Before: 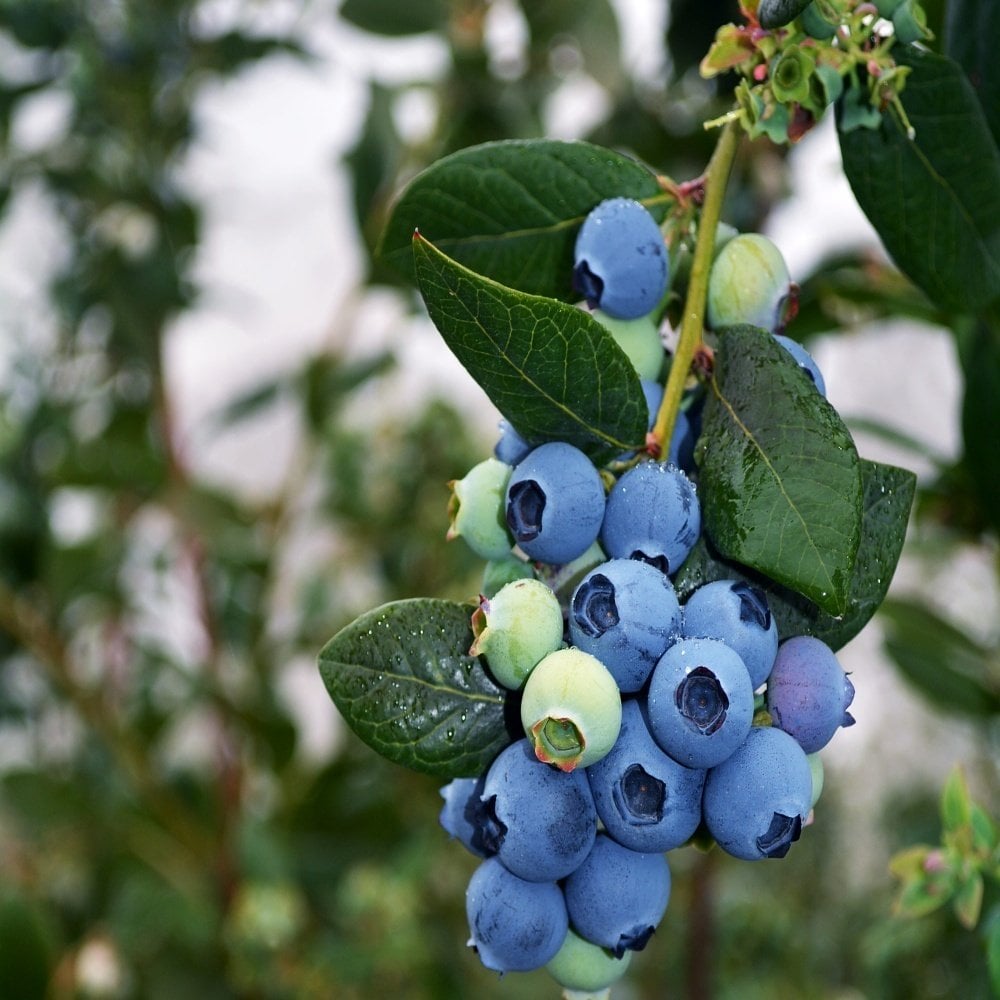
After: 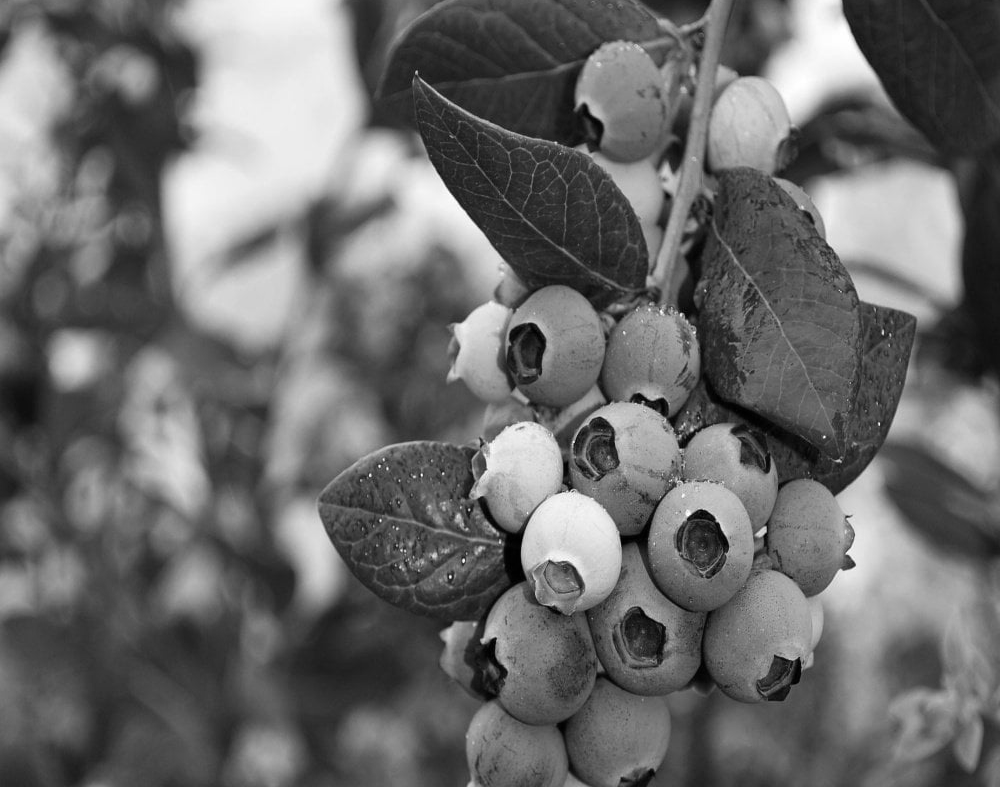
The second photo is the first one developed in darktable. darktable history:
tone equalizer: on, module defaults
white balance: red 1.009, blue 0.985
crop and rotate: top 15.774%, bottom 5.506%
monochrome: on, module defaults
